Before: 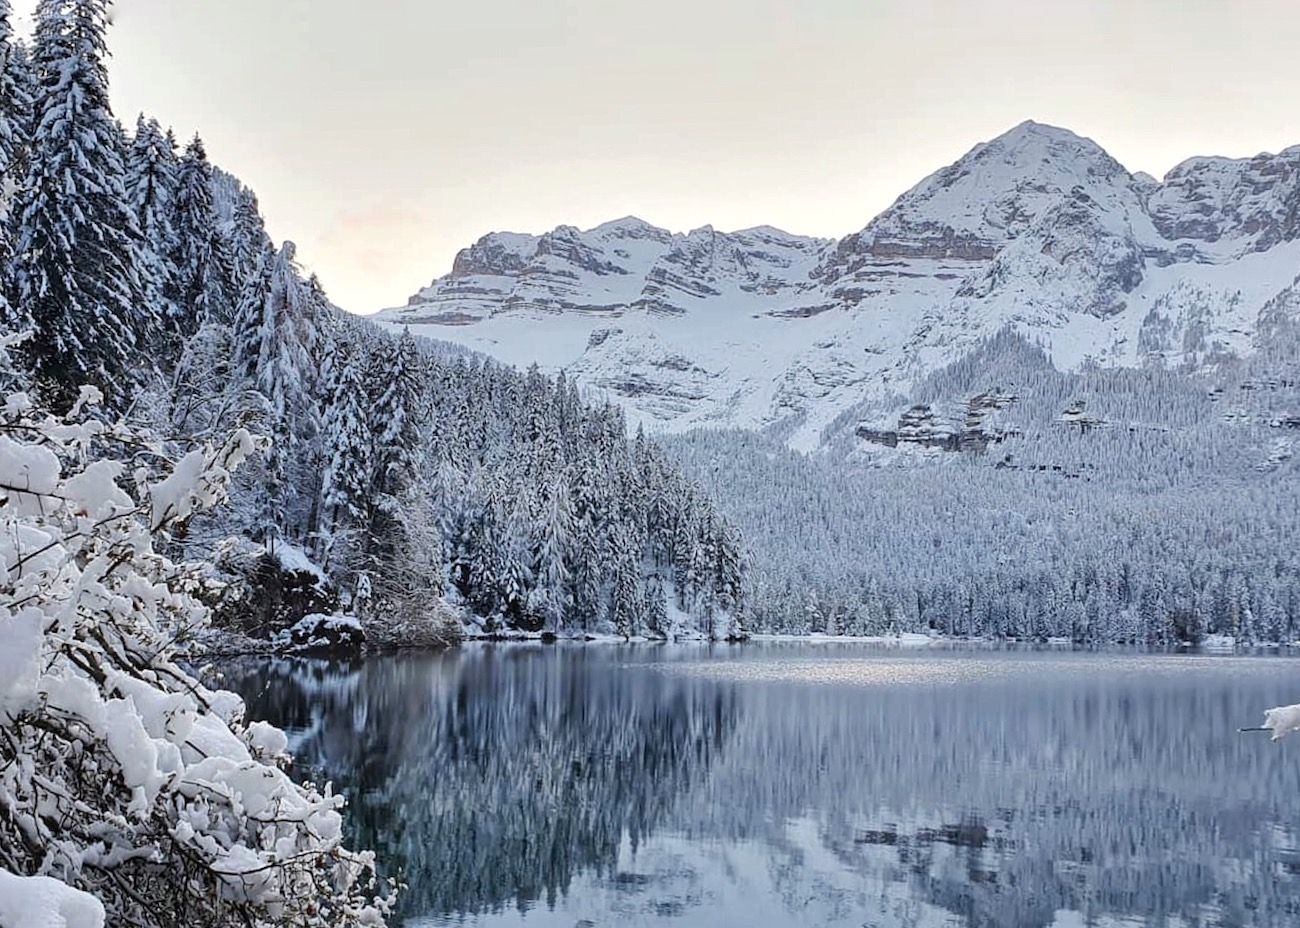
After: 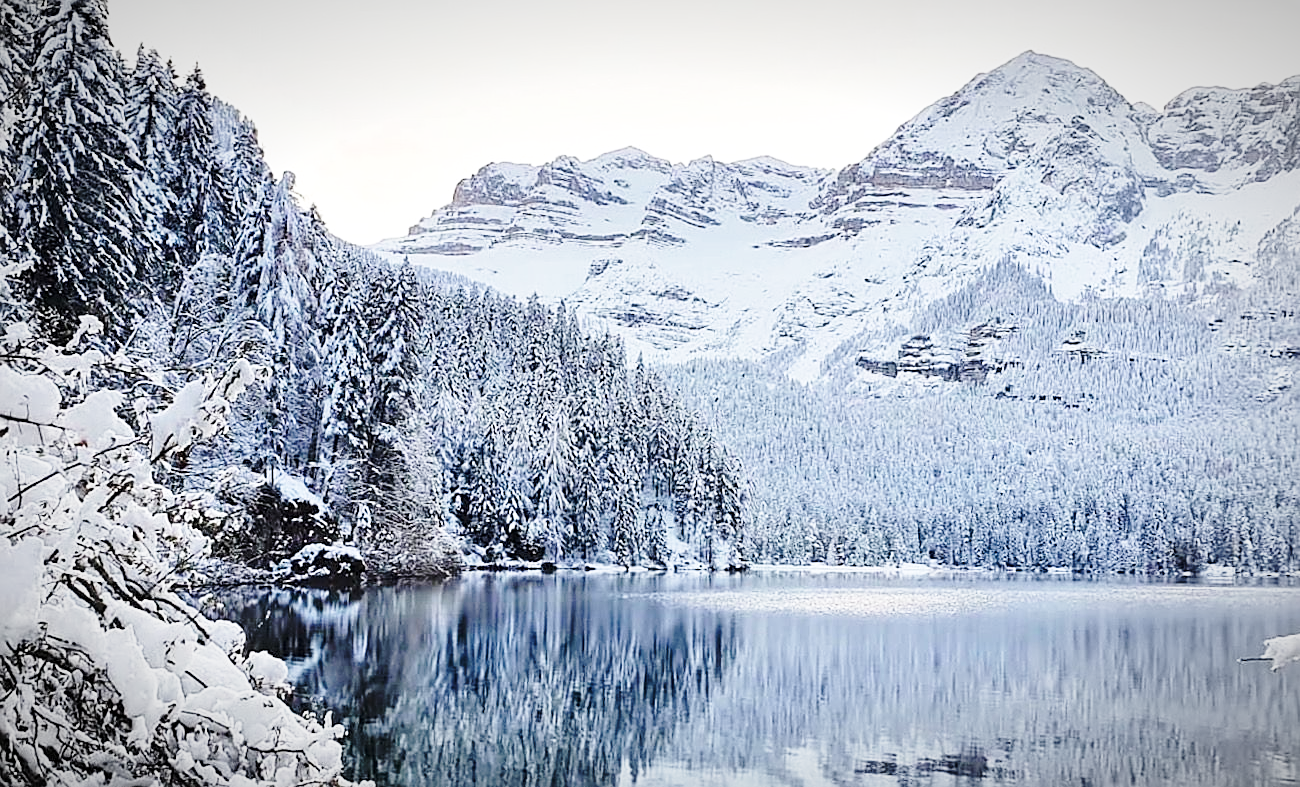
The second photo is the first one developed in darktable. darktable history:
vignetting: fall-off radius 59.77%, brightness -0.45, saturation -0.687, automatic ratio true
base curve: curves: ch0 [(0, 0) (0.032, 0.037) (0.105, 0.228) (0.435, 0.76) (0.856, 0.983) (1, 1)], preserve colors none
crop: top 7.617%, bottom 7.539%
sharpen: on, module defaults
